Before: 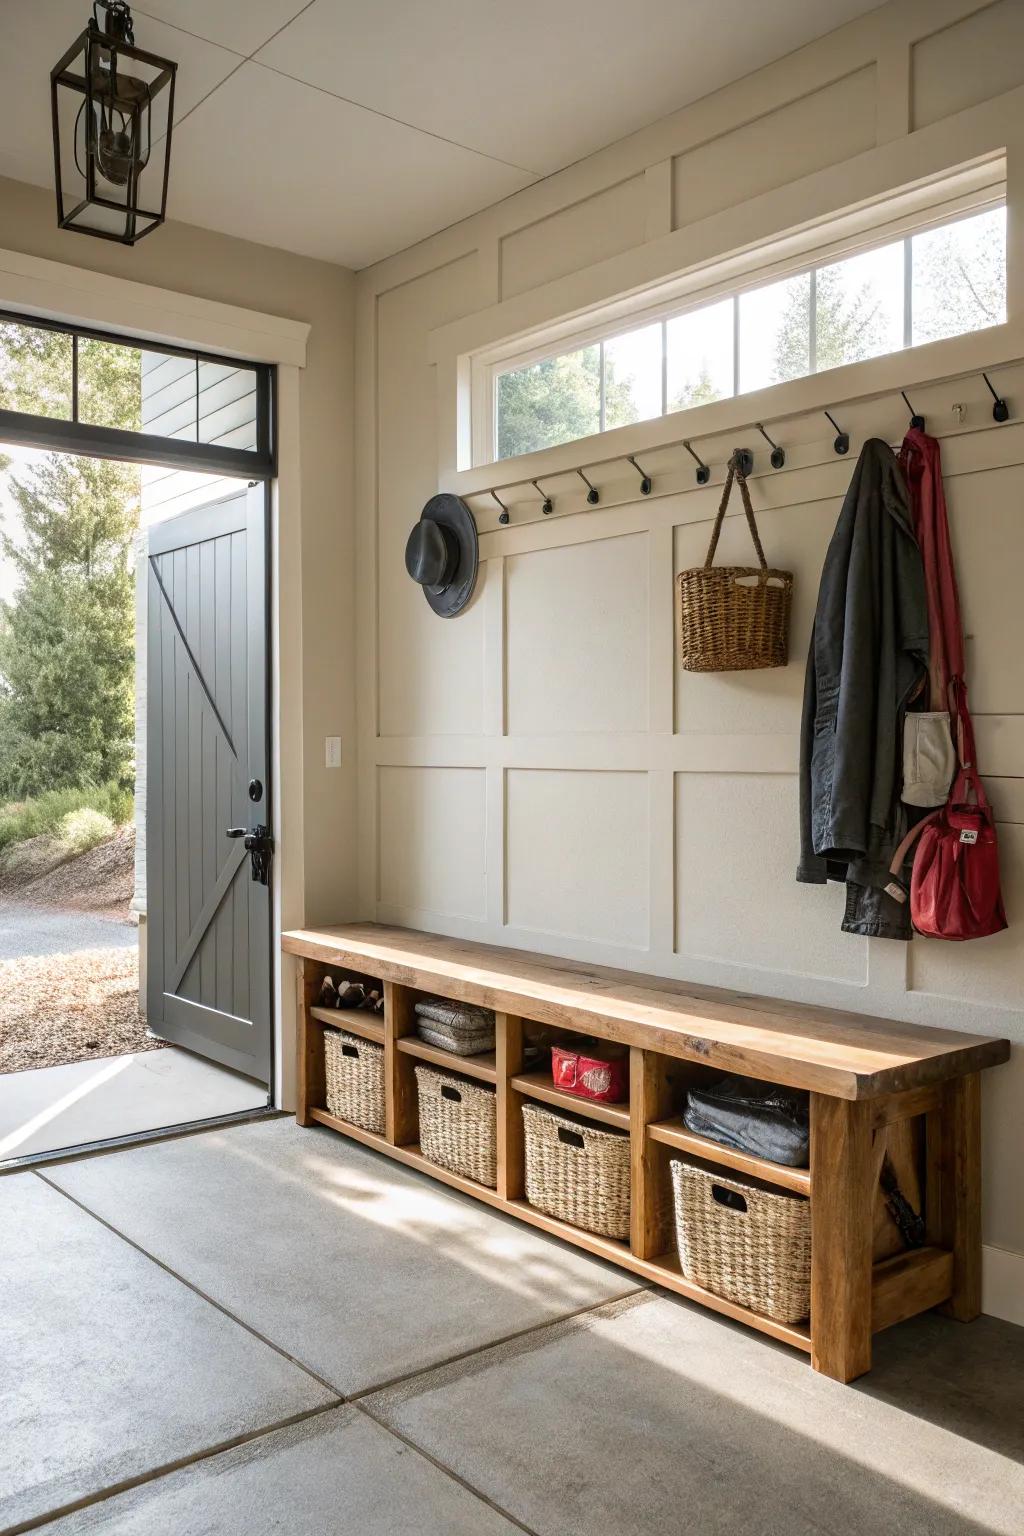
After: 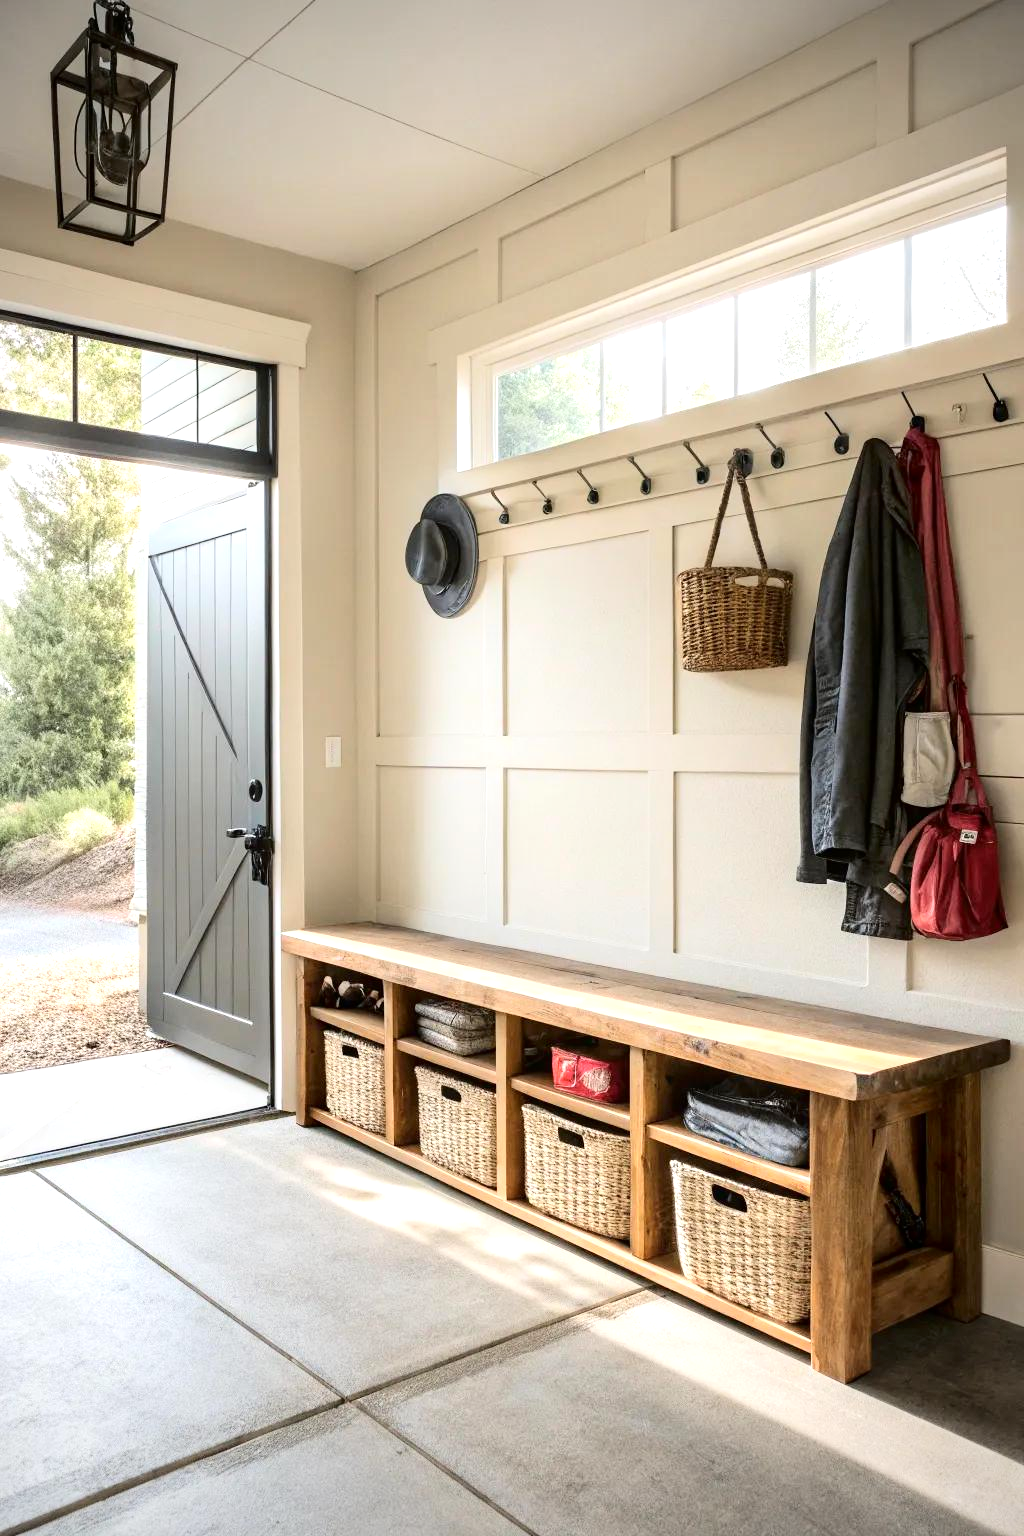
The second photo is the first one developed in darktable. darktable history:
vignetting: fall-off radius 61.08%, unbound false
tone curve: curves: ch0 [(0, 0) (0.004, 0.001) (0.133, 0.112) (0.325, 0.362) (0.832, 0.893) (1, 1)], color space Lab, independent channels, preserve colors none
exposure: exposure 0.519 EV, compensate highlight preservation false
